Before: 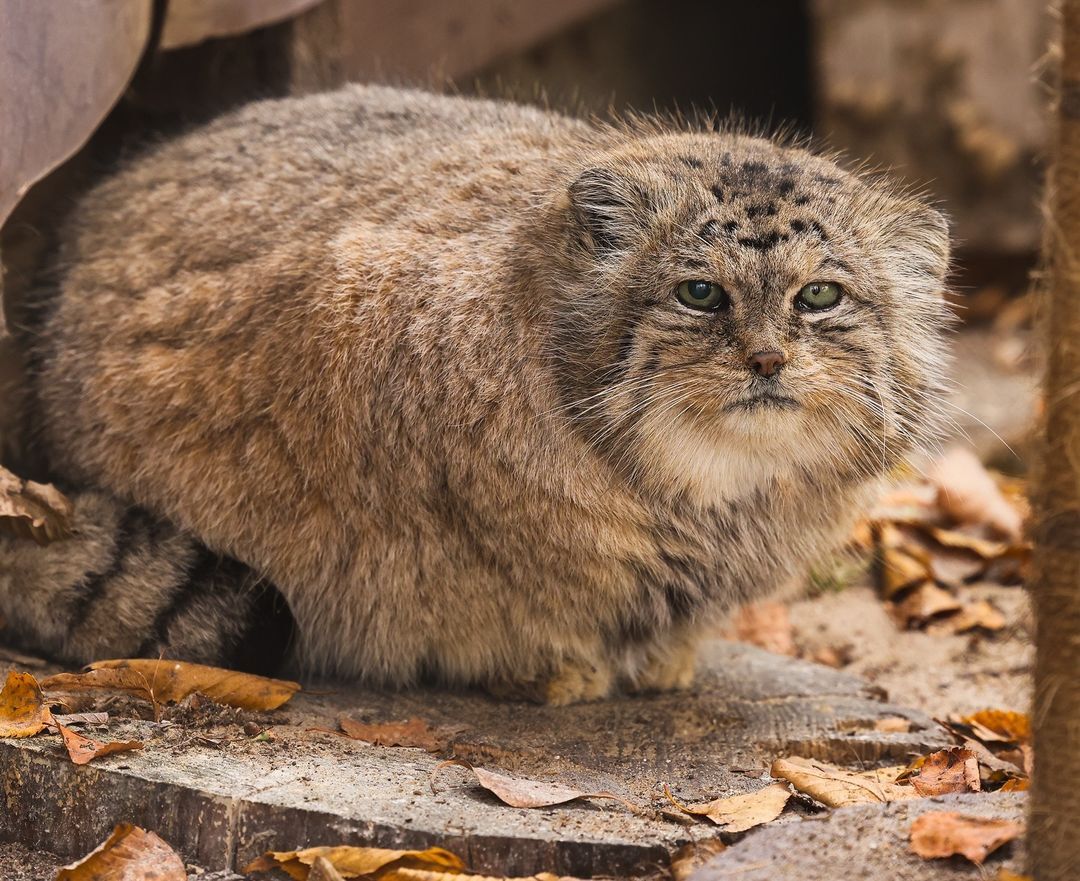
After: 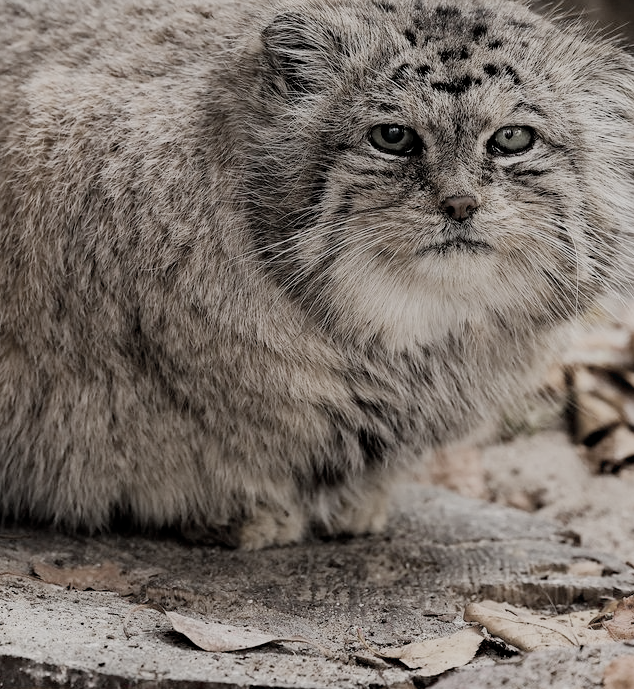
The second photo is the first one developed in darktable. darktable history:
exposure: black level correction 0.01, compensate highlight preservation false
crop and rotate: left 28.446%, top 17.719%, right 12.791%, bottom 3.992%
tone equalizer: on, module defaults
filmic rgb: black relative exposure -7.65 EV, white relative exposure 4.56 EV, hardness 3.61
color zones: curves: ch1 [(0, 0.34) (0.143, 0.164) (0.286, 0.152) (0.429, 0.176) (0.571, 0.173) (0.714, 0.188) (0.857, 0.199) (1, 0.34)]
haze removal: adaptive false
